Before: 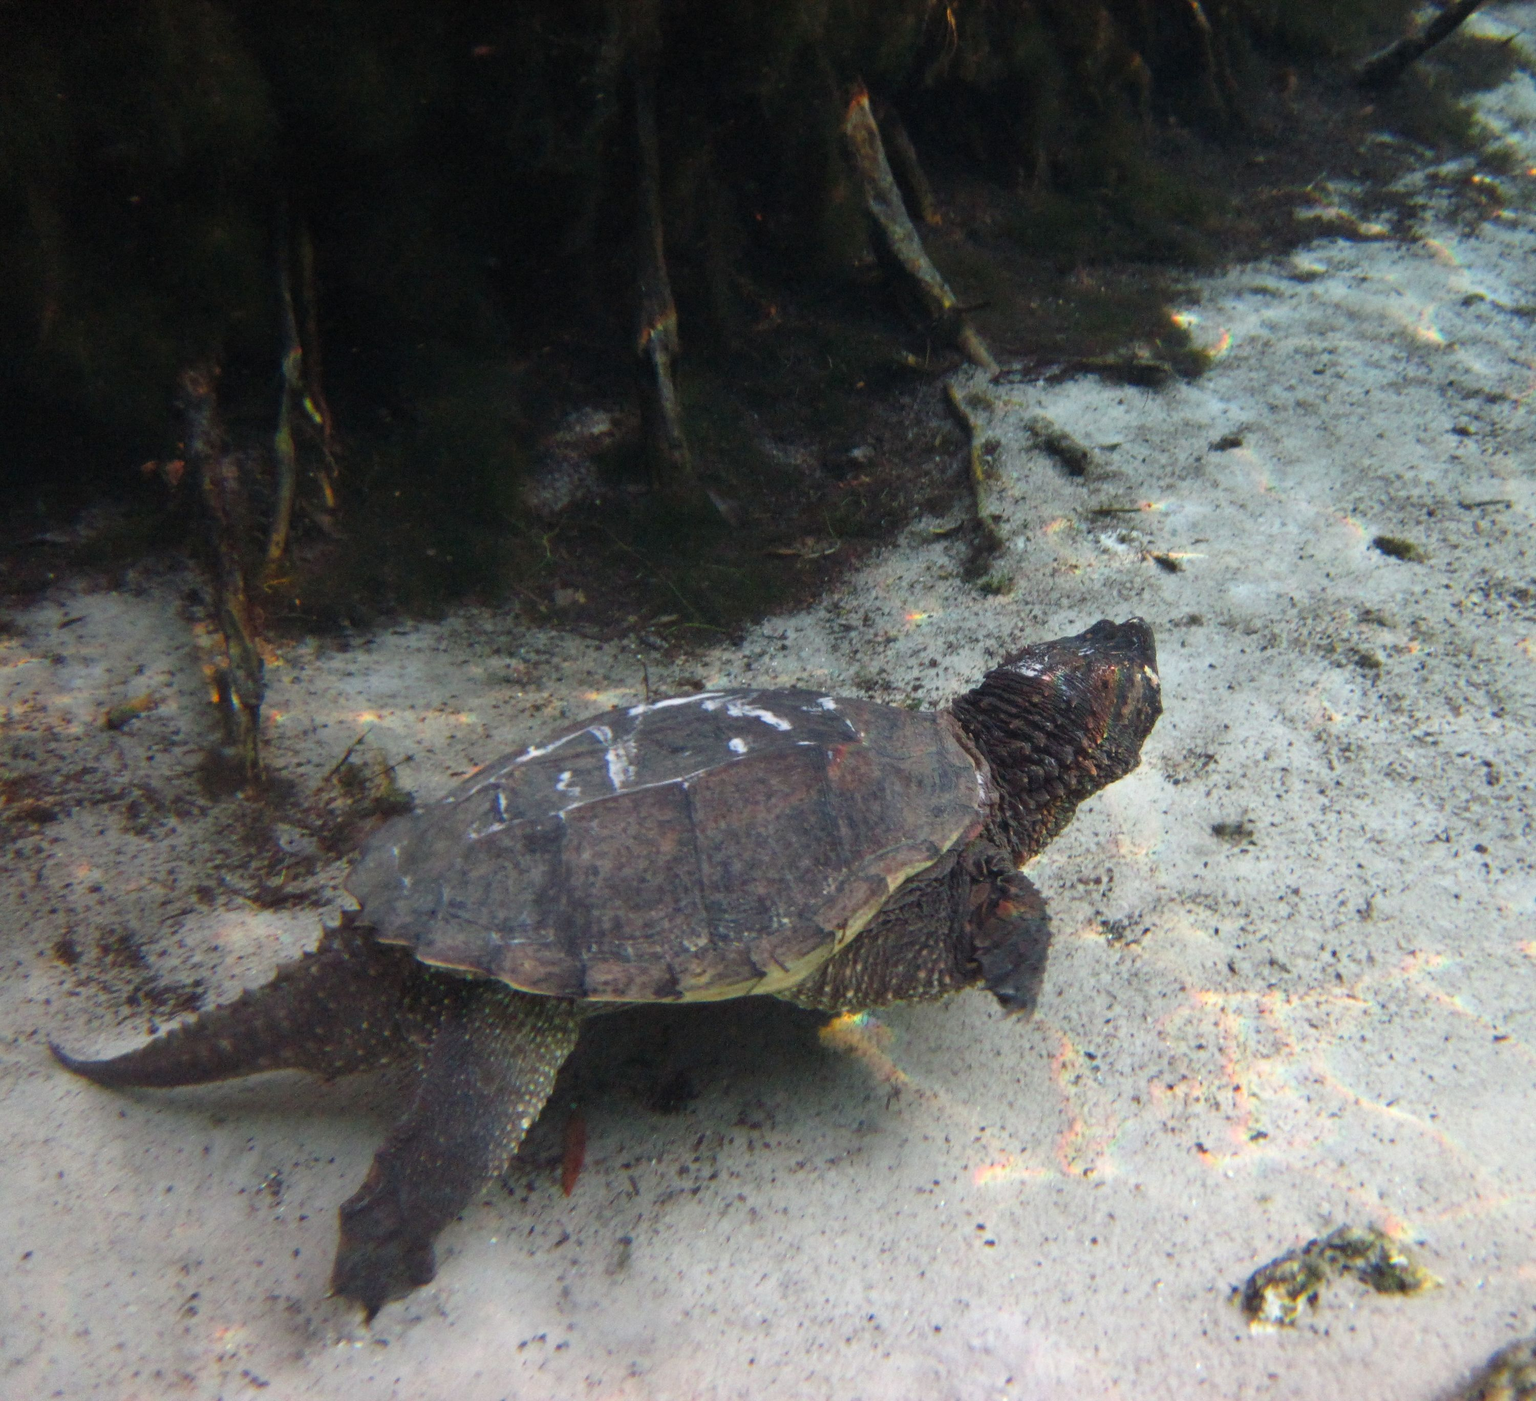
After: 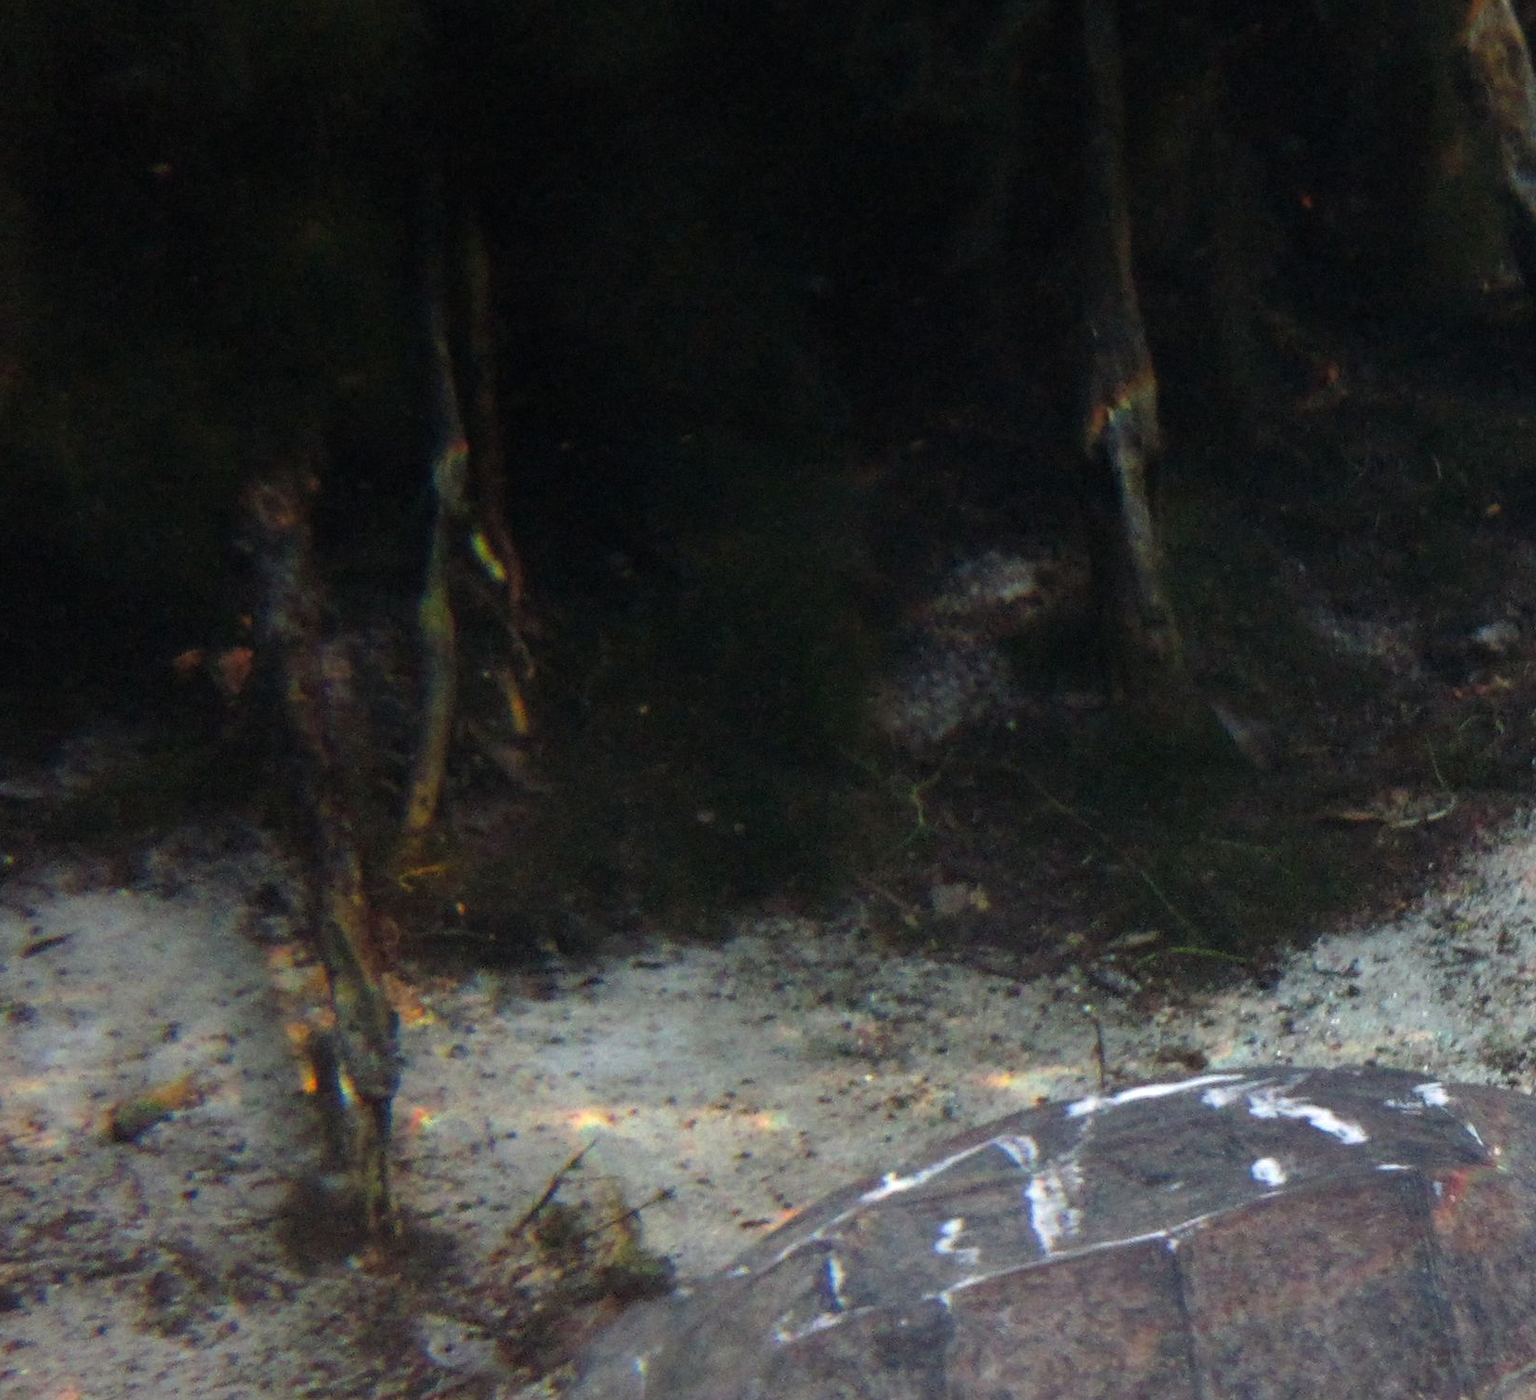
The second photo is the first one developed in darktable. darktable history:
tone equalizer: -8 EV -0.43 EV, -7 EV -0.357 EV, -6 EV -0.307 EV, -5 EV -0.208 EV, -3 EV 0.226 EV, -2 EV 0.348 EV, -1 EV 0.409 EV, +0 EV 0.43 EV
crop and rotate: left 3.045%, top 7.659%, right 42.434%, bottom 37.84%
